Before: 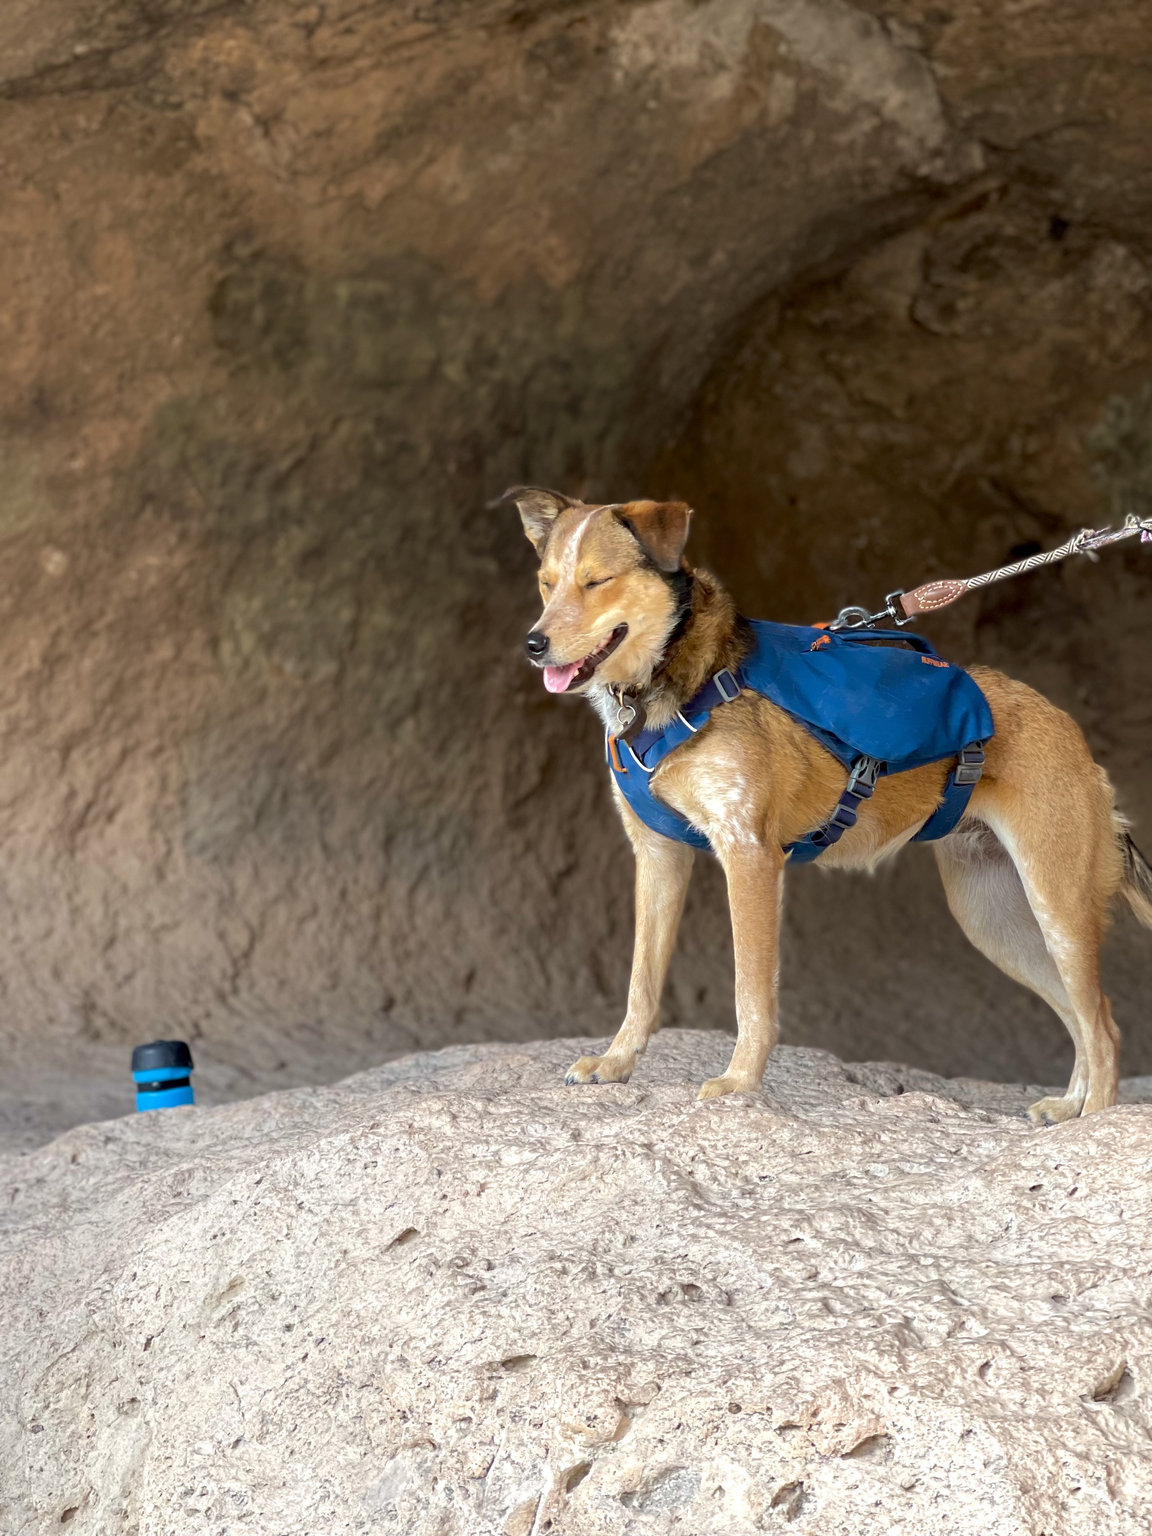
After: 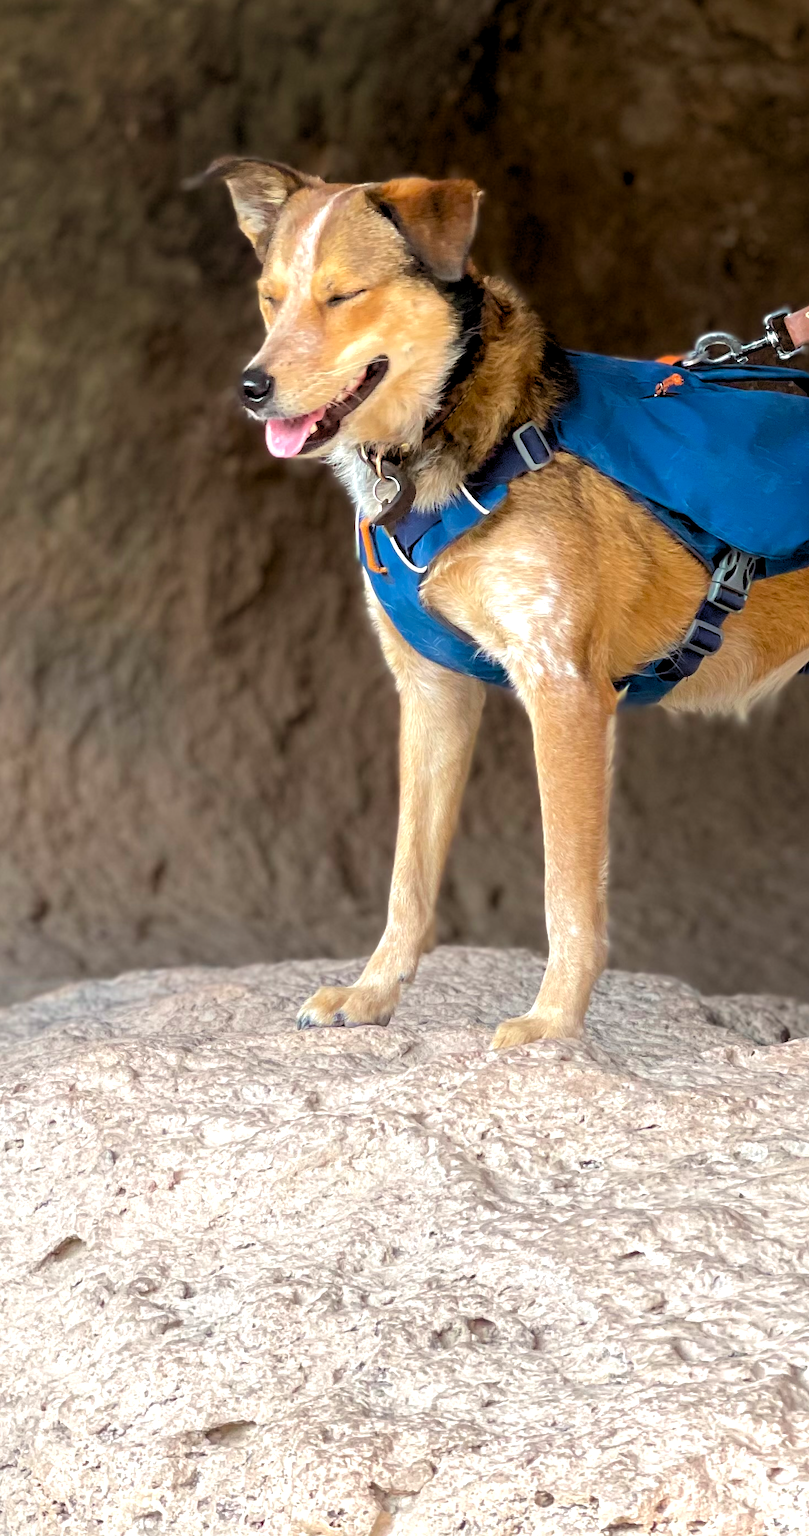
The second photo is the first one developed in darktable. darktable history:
rgb levels: levels [[0.01, 0.419, 0.839], [0, 0.5, 1], [0, 0.5, 1]]
crop: left 31.379%, top 24.658%, right 20.326%, bottom 6.628%
